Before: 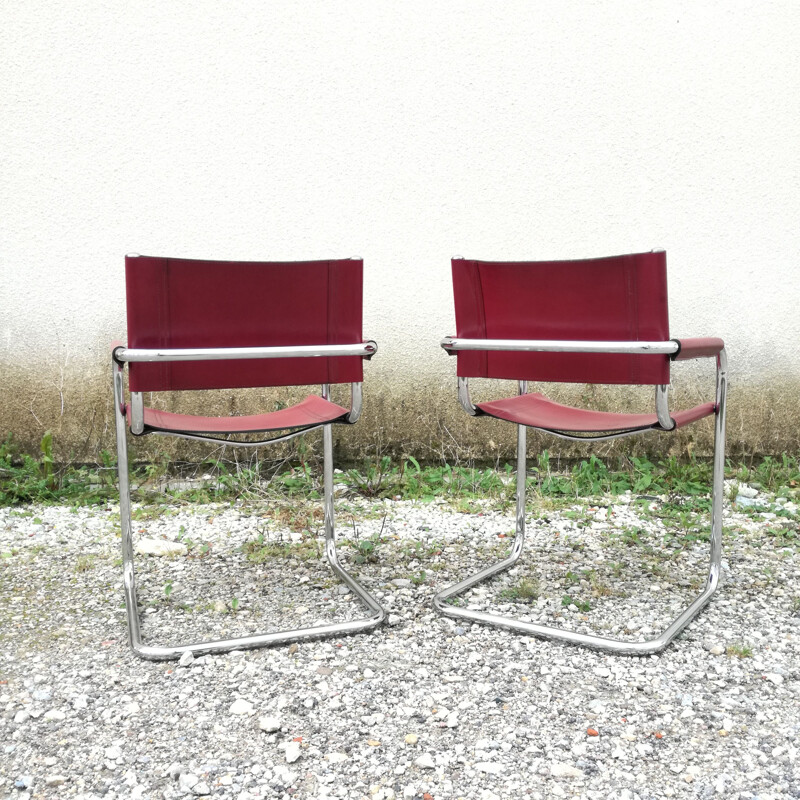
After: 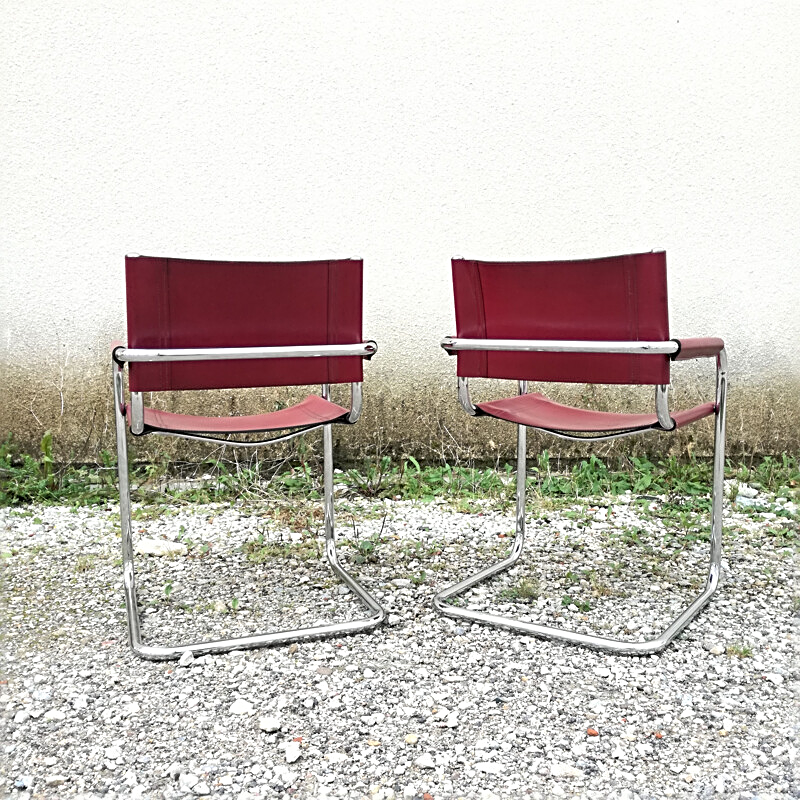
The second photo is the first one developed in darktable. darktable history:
sharpen: radius 2.656, amount 0.674
